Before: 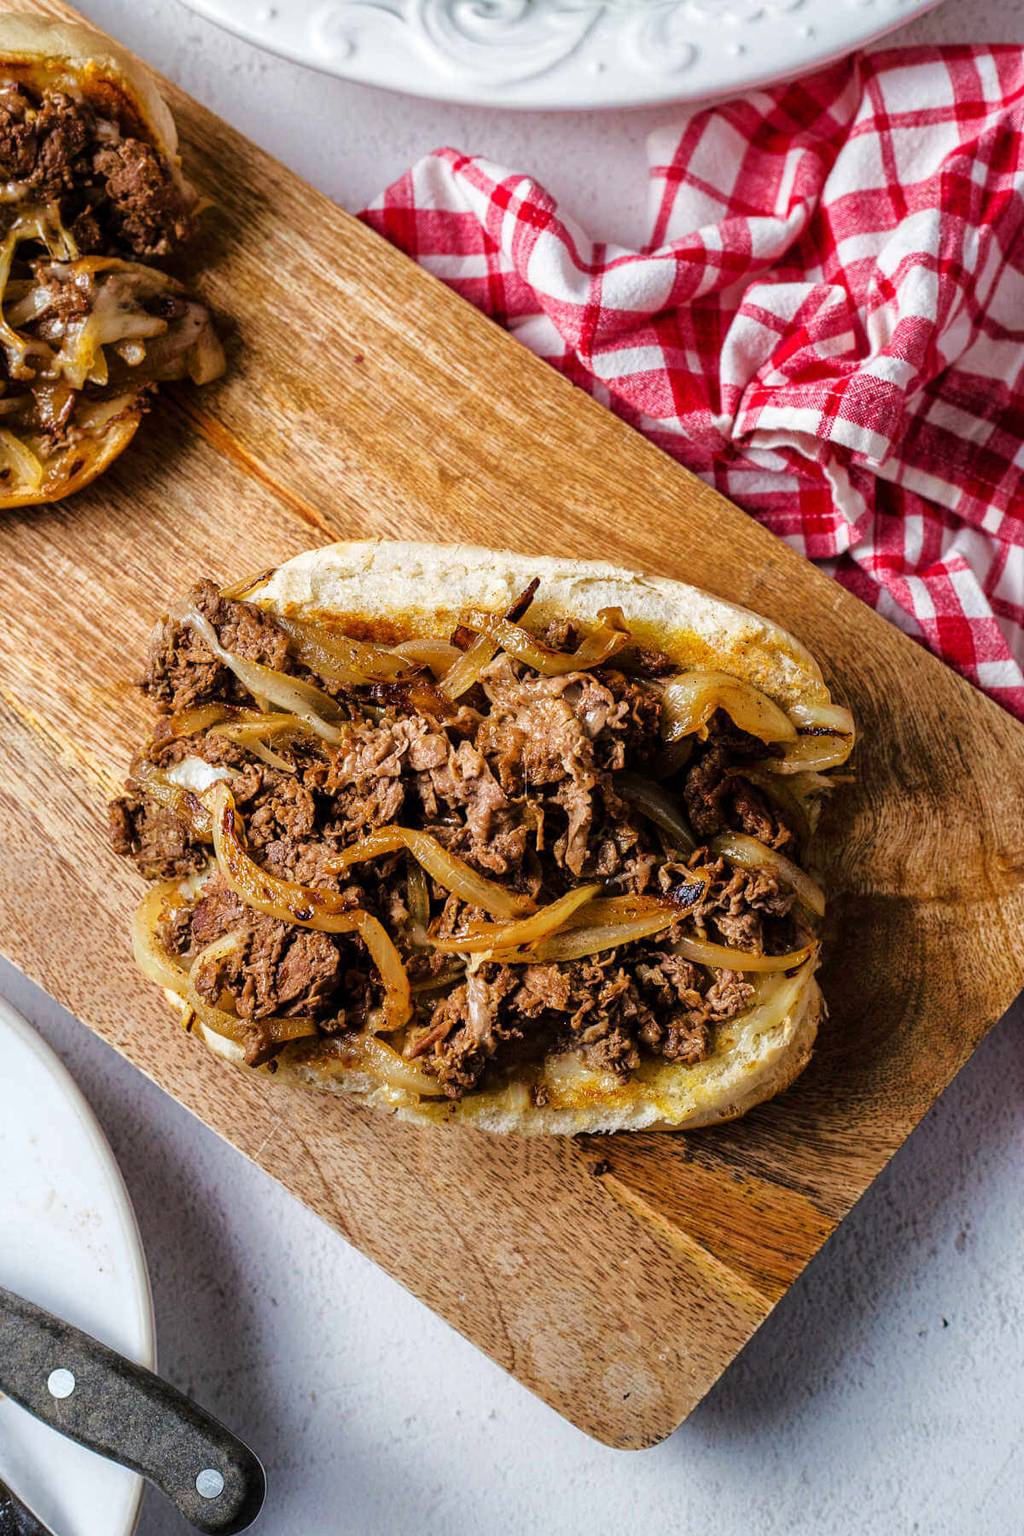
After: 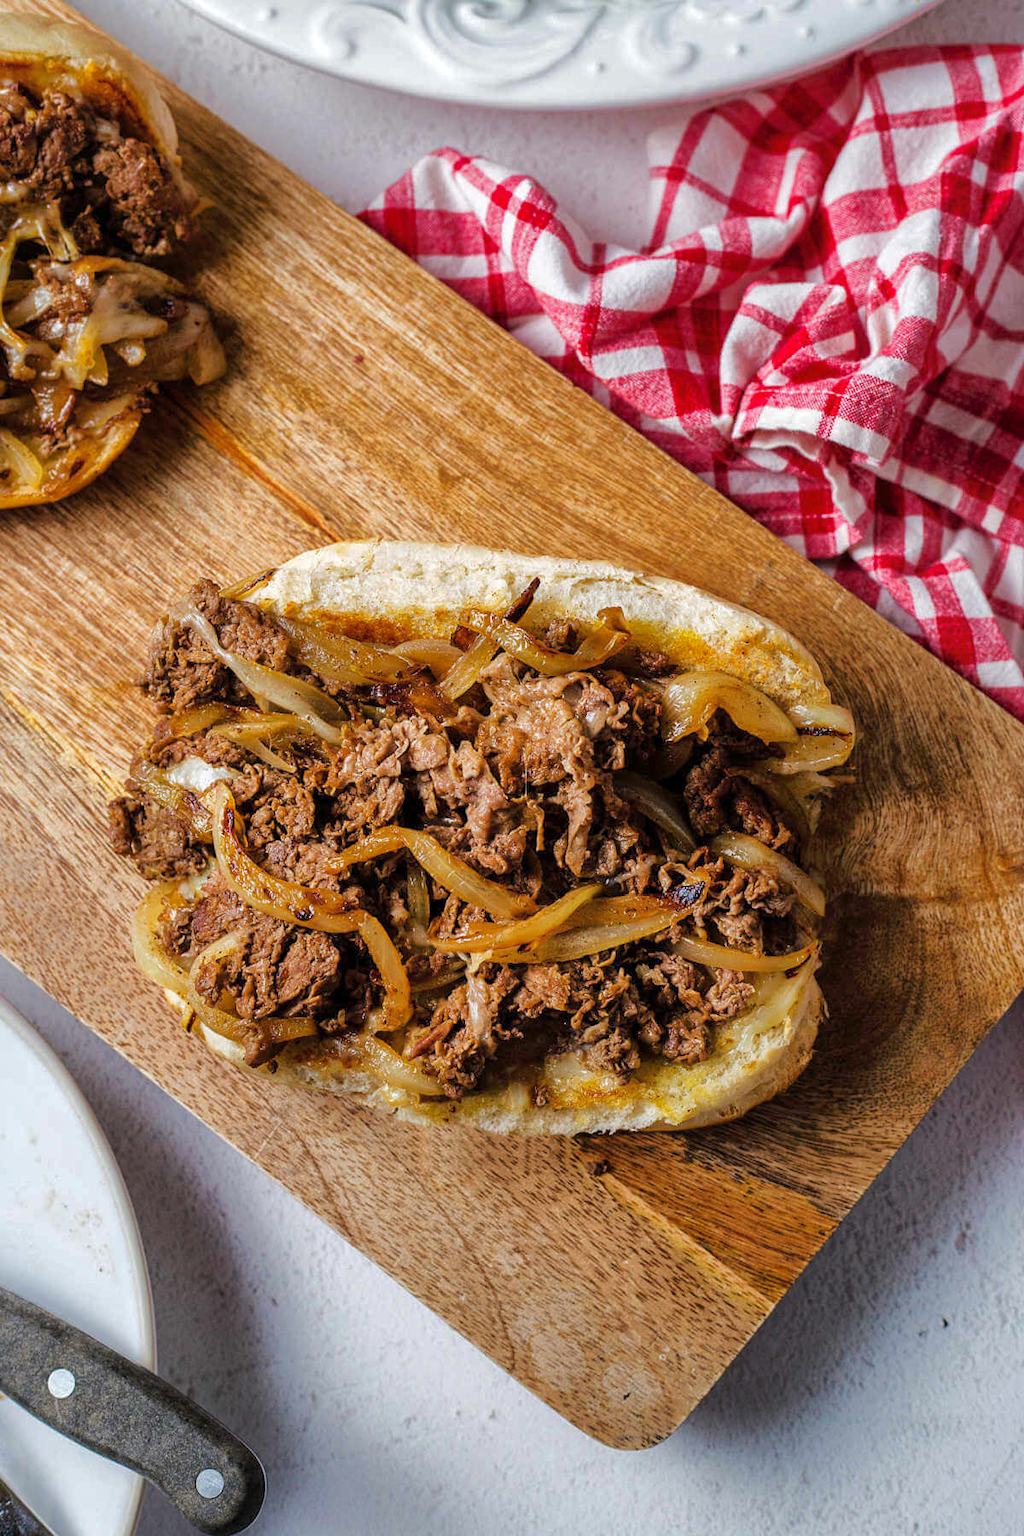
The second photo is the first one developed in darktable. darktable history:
shadows and highlights: on, module defaults
tone equalizer: mask exposure compensation -0.493 EV
